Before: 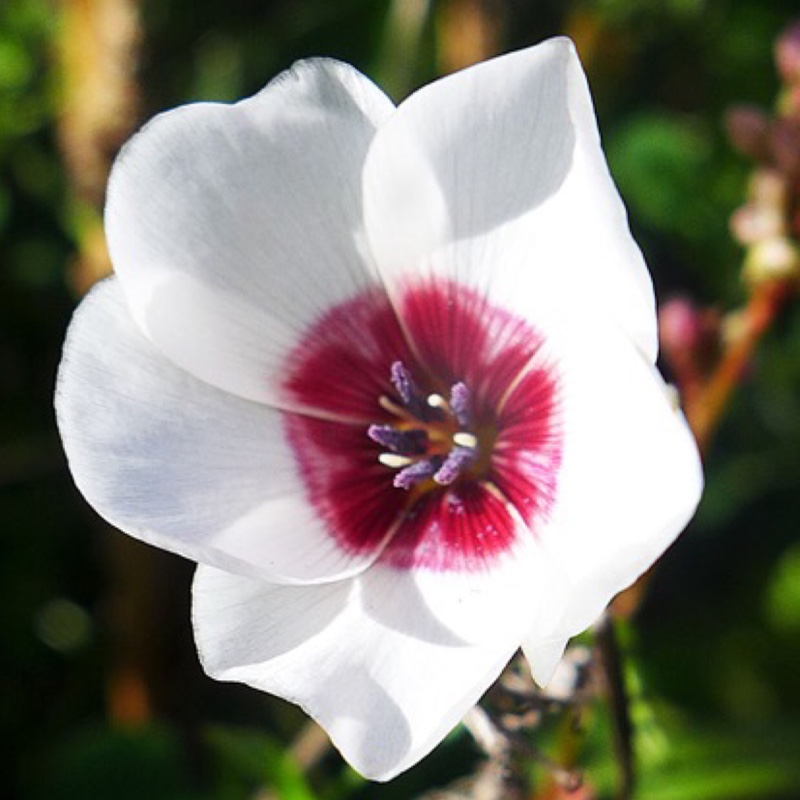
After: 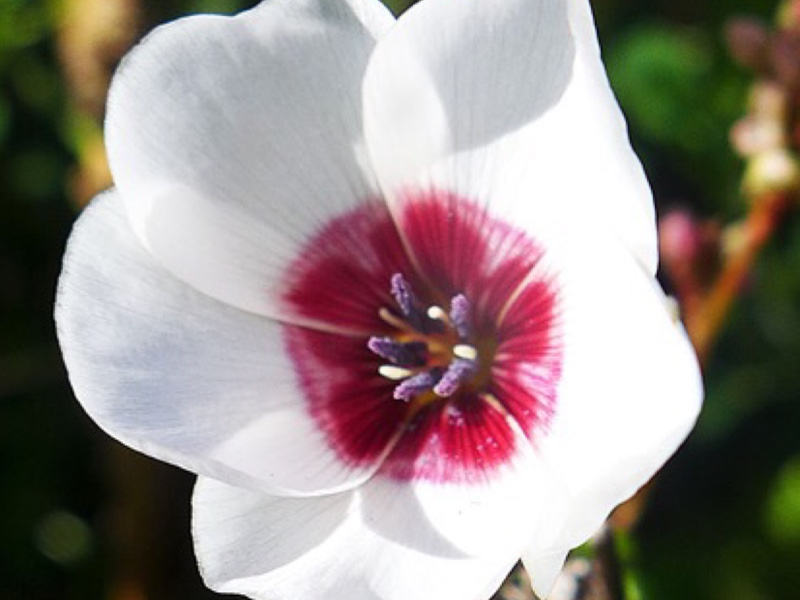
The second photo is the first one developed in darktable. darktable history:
crop: top 11.025%, bottom 13.873%
